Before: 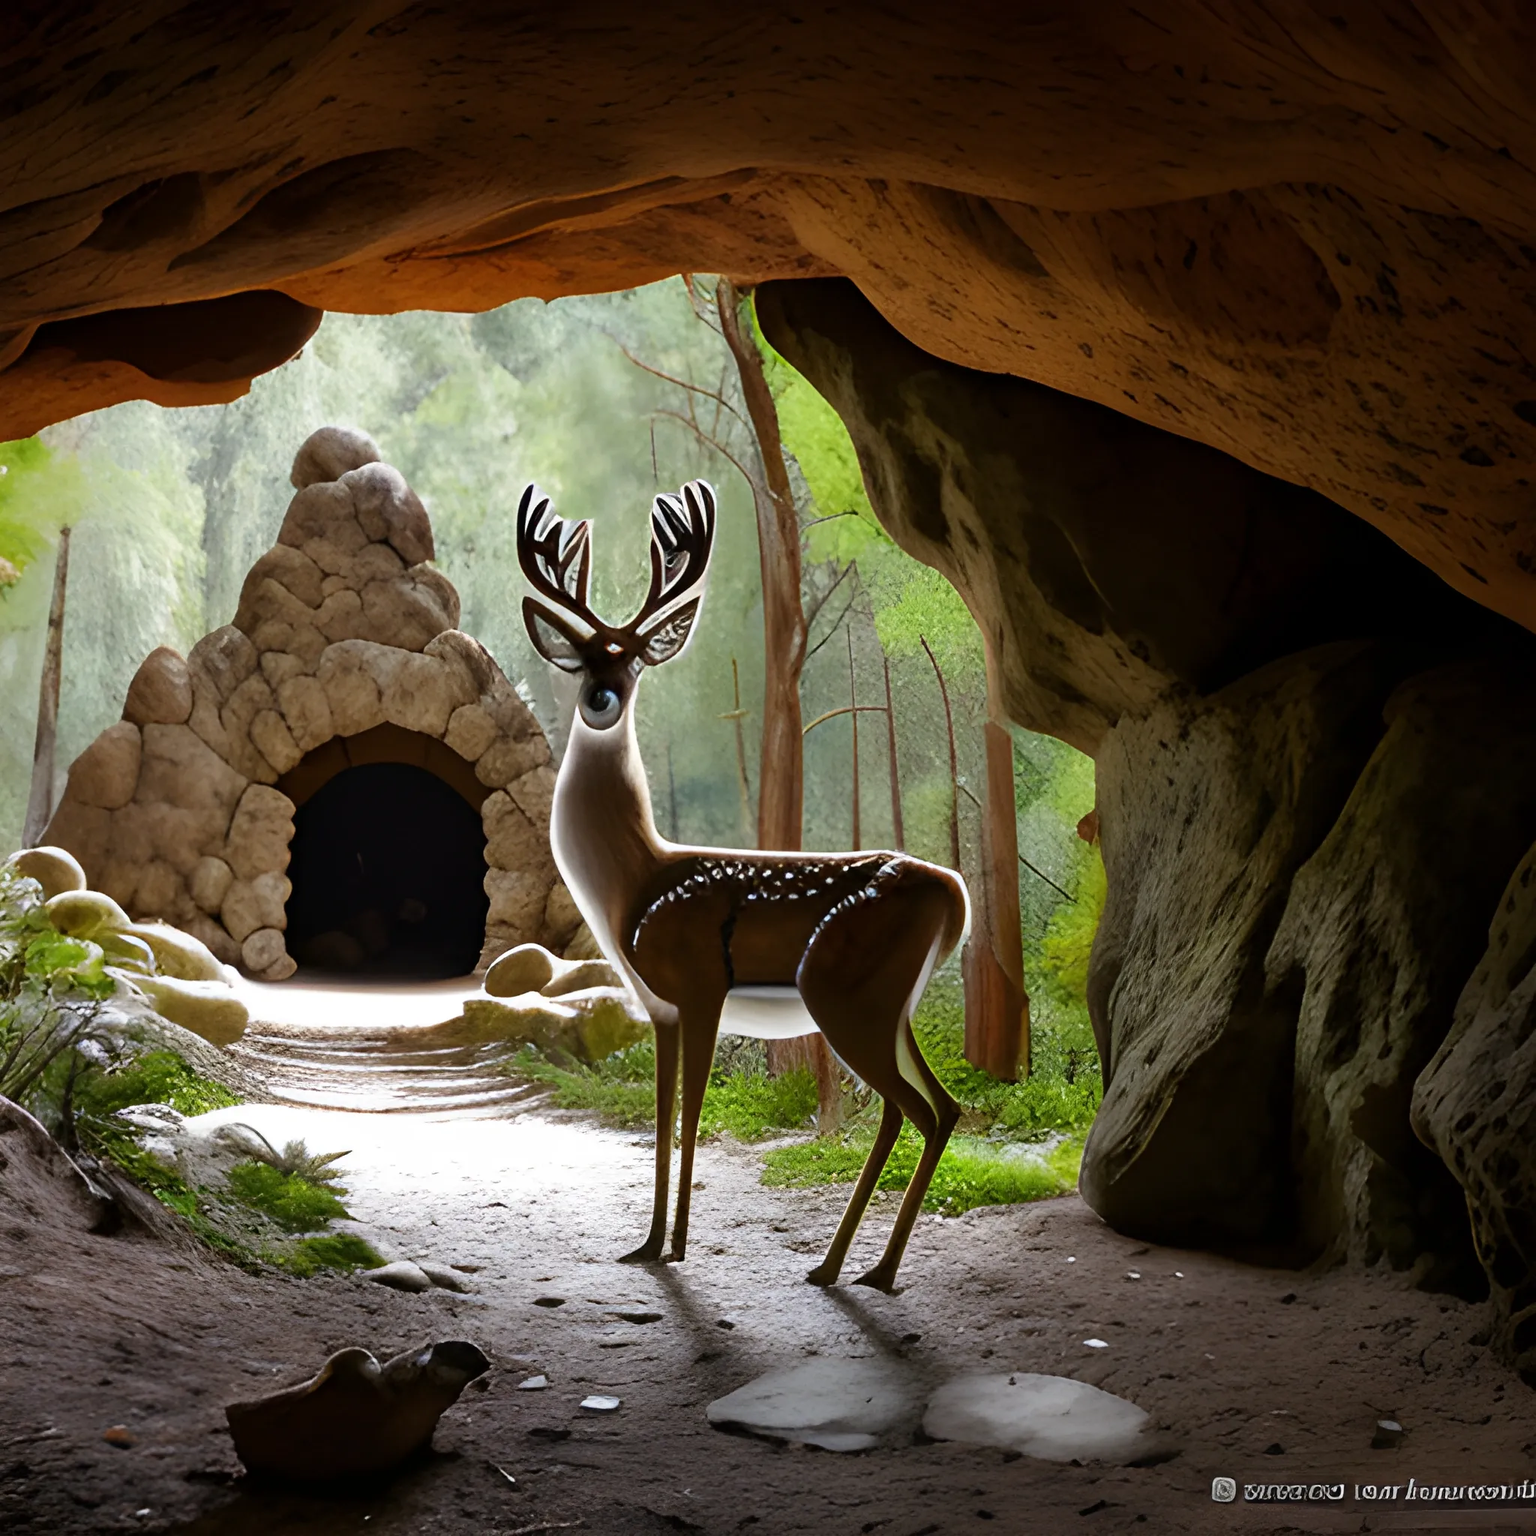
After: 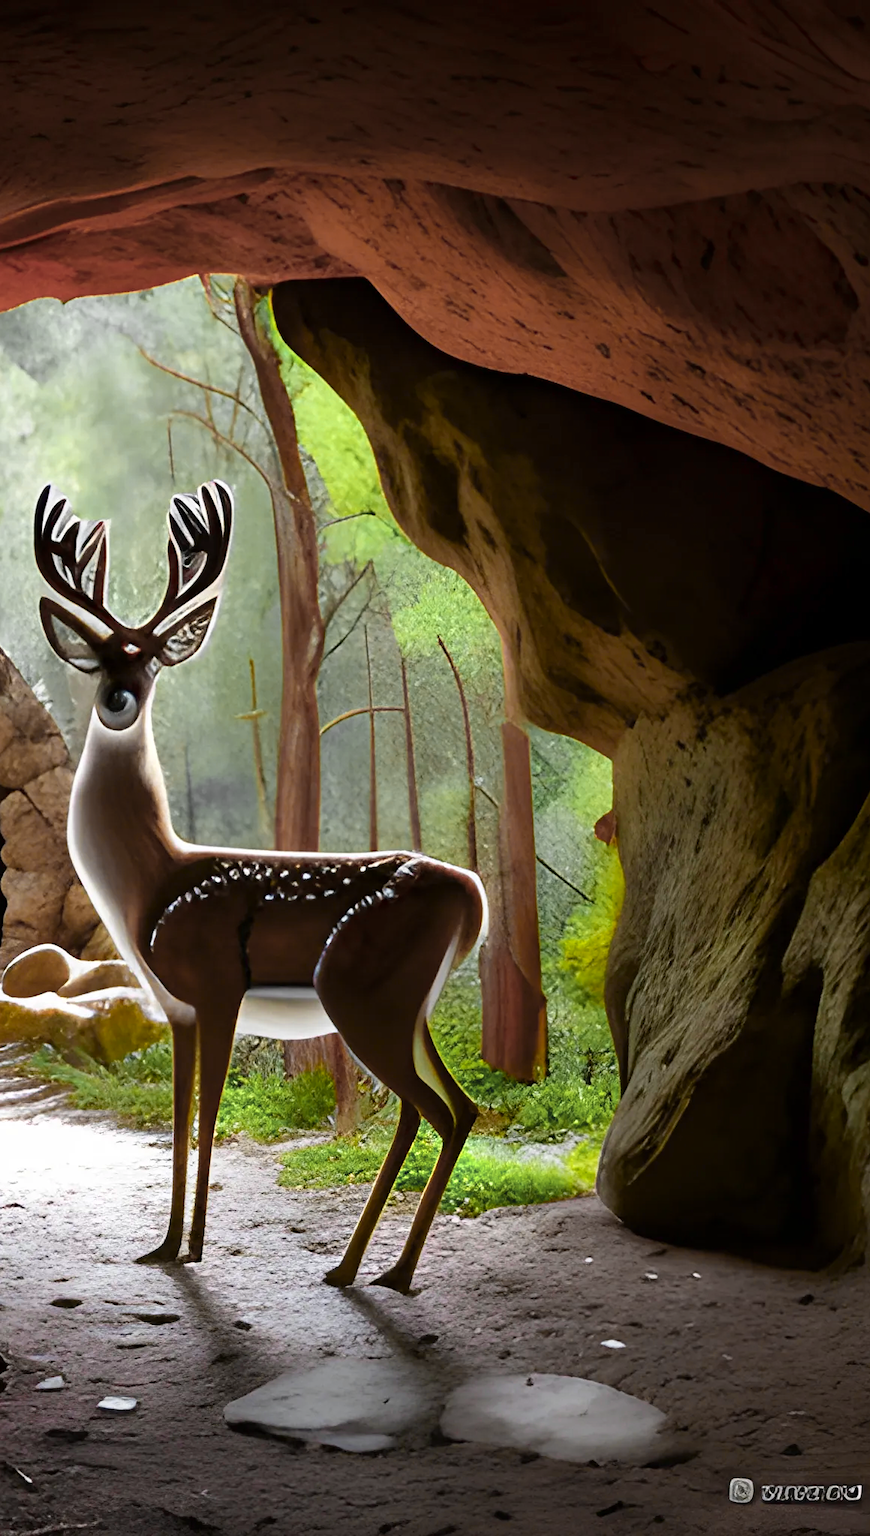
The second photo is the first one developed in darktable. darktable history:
color zones: curves: ch0 [(0.257, 0.558) (0.75, 0.565)]; ch1 [(0.004, 0.857) (0.14, 0.416) (0.257, 0.695) (0.442, 0.032) (0.736, 0.266) (0.891, 0.741)]; ch2 [(0, 0.623) (0.112, 0.436) (0.271, 0.474) (0.516, 0.64) (0.743, 0.286)]
crop: left 31.458%, top 0%, right 11.876%
